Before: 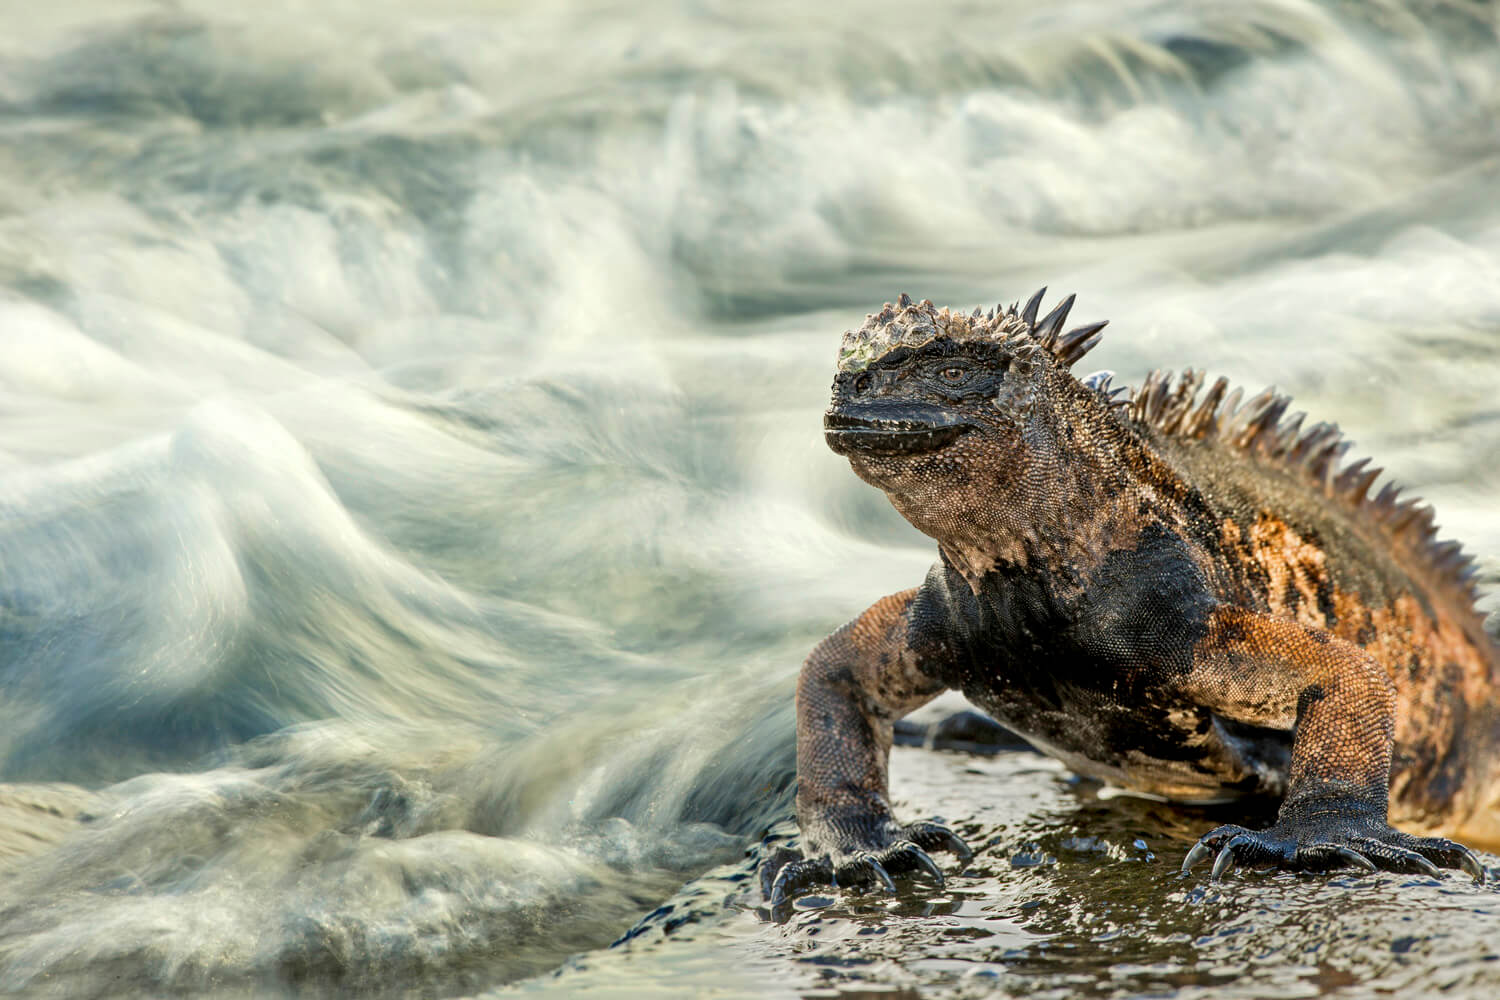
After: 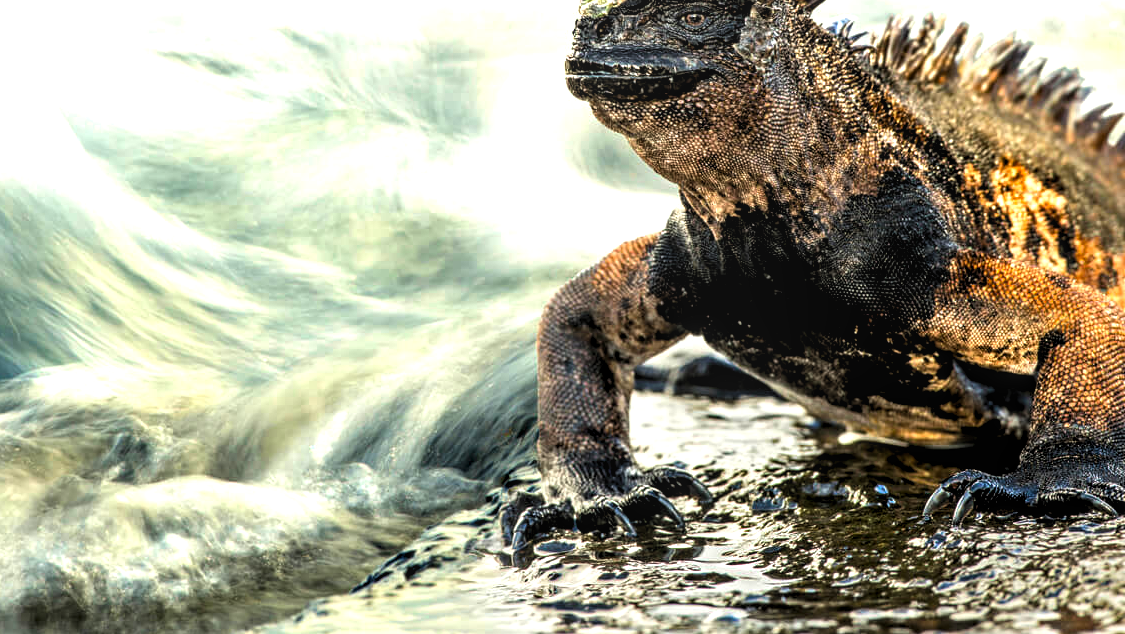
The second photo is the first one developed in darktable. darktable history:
local contrast: on, module defaults
base curve: curves: ch0 [(0, 0) (0.303, 0.277) (1, 1)], exposure shift 0.01, preserve colors none
crop and rotate: left 17.332%, top 35.505%, right 7.655%, bottom 1.014%
tone equalizer: -8 EV -0.771 EV, -7 EV -0.737 EV, -6 EV -0.633 EV, -5 EV -0.418 EV, -3 EV 0.377 EV, -2 EV 0.6 EV, -1 EV 0.683 EV, +0 EV 0.751 EV, smoothing diameter 2.19%, edges refinement/feathering 23.95, mask exposure compensation -1.57 EV, filter diffusion 5
levels: levels [0.062, 0.494, 0.925]
contrast brightness saturation: saturation 0.181
